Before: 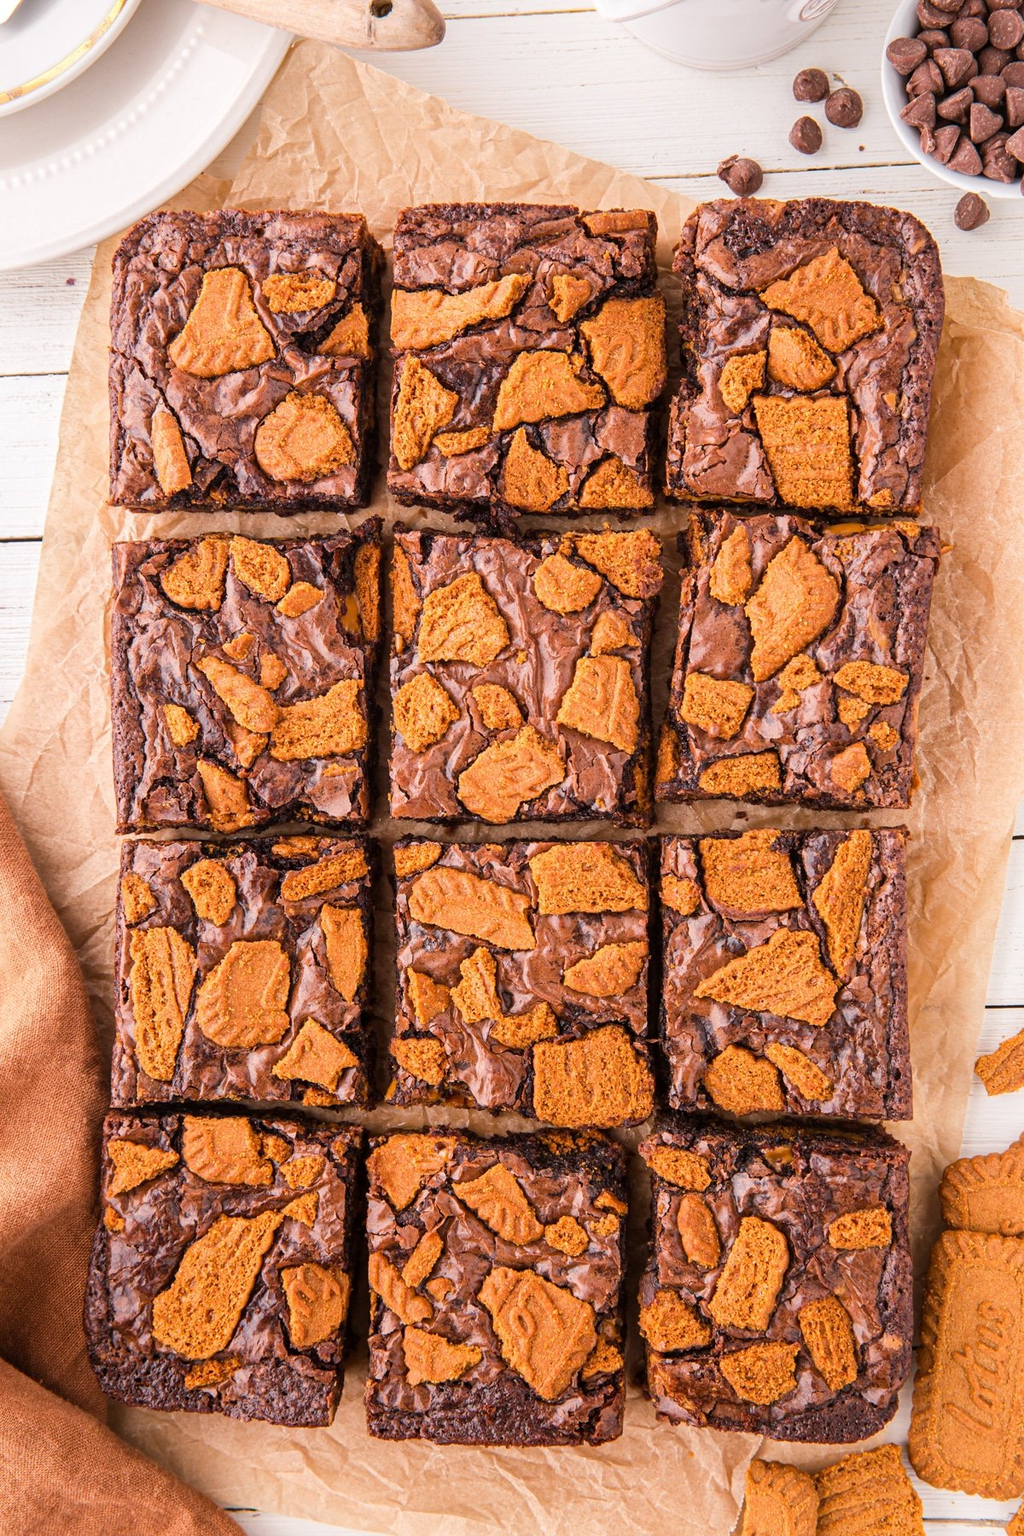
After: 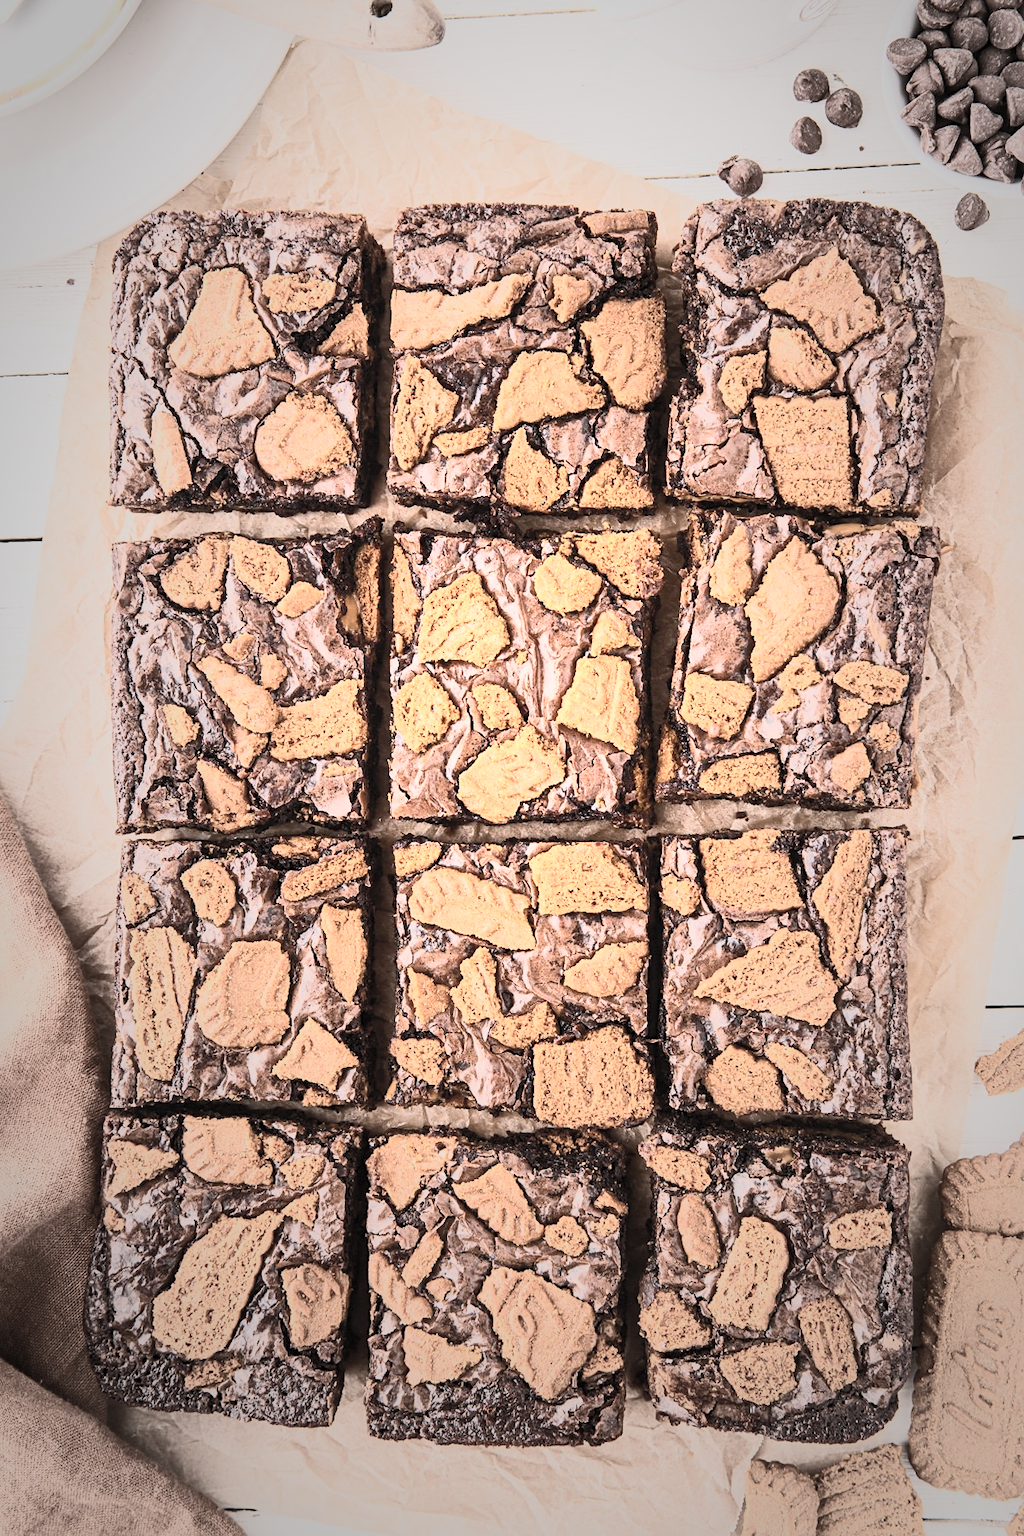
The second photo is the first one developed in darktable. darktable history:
contrast brightness saturation: contrast 0.571, brightness 0.574, saturation -0.329
vignetting: fall-off start 16.51%, fall-off radius 99.24%, center (0.041, -0.092), width/height ratio 0.72
sharpen: amount 0.203
